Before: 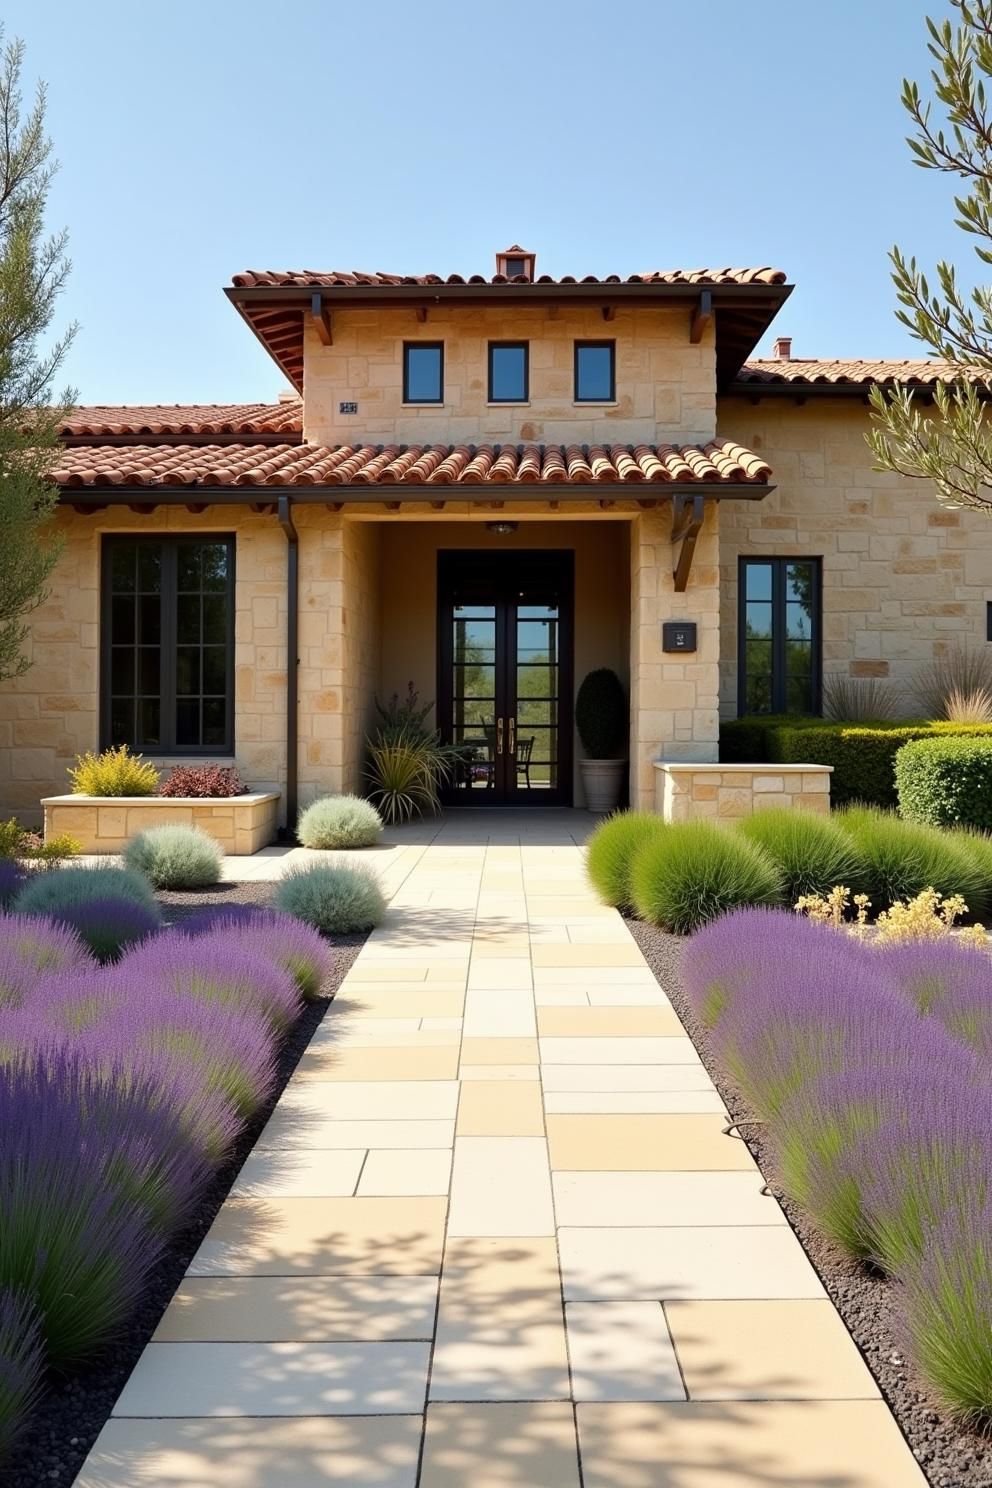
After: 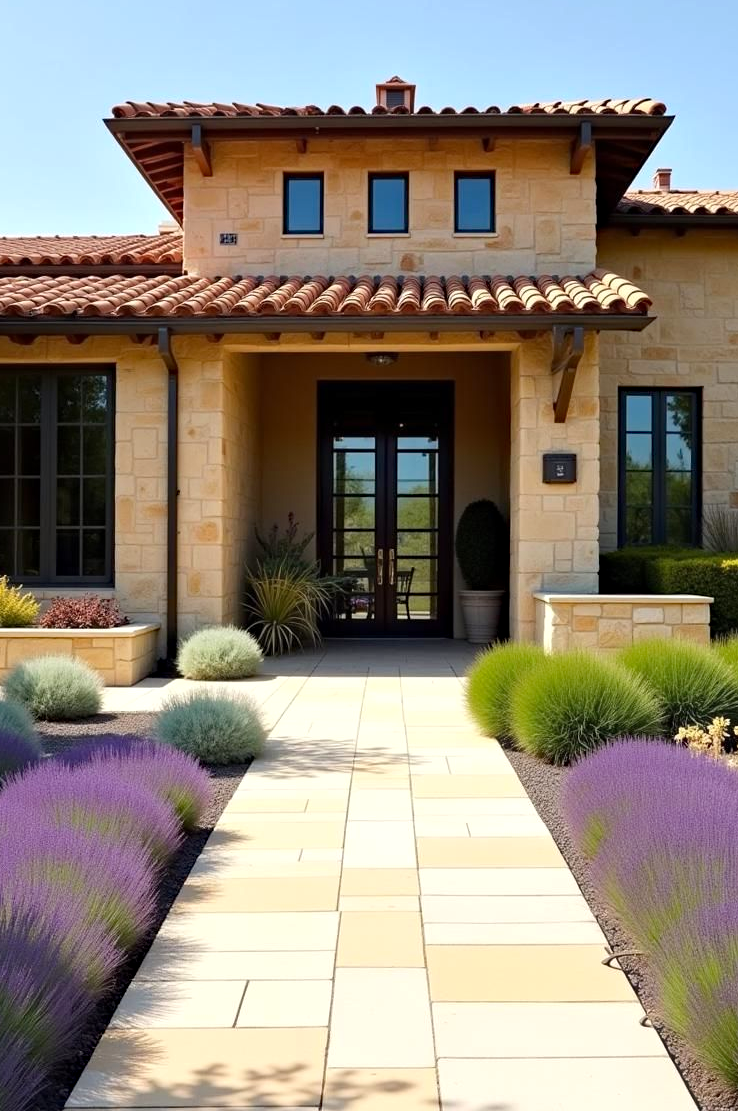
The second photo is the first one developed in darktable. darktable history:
exposure: exposure 0.153 EV, compensate highlight preservation false
crop and rotate: left 12.229%, top 11.417%, right 13.375%, bottom 13.892%
haze removal: compatibility mode true, adaptive false
